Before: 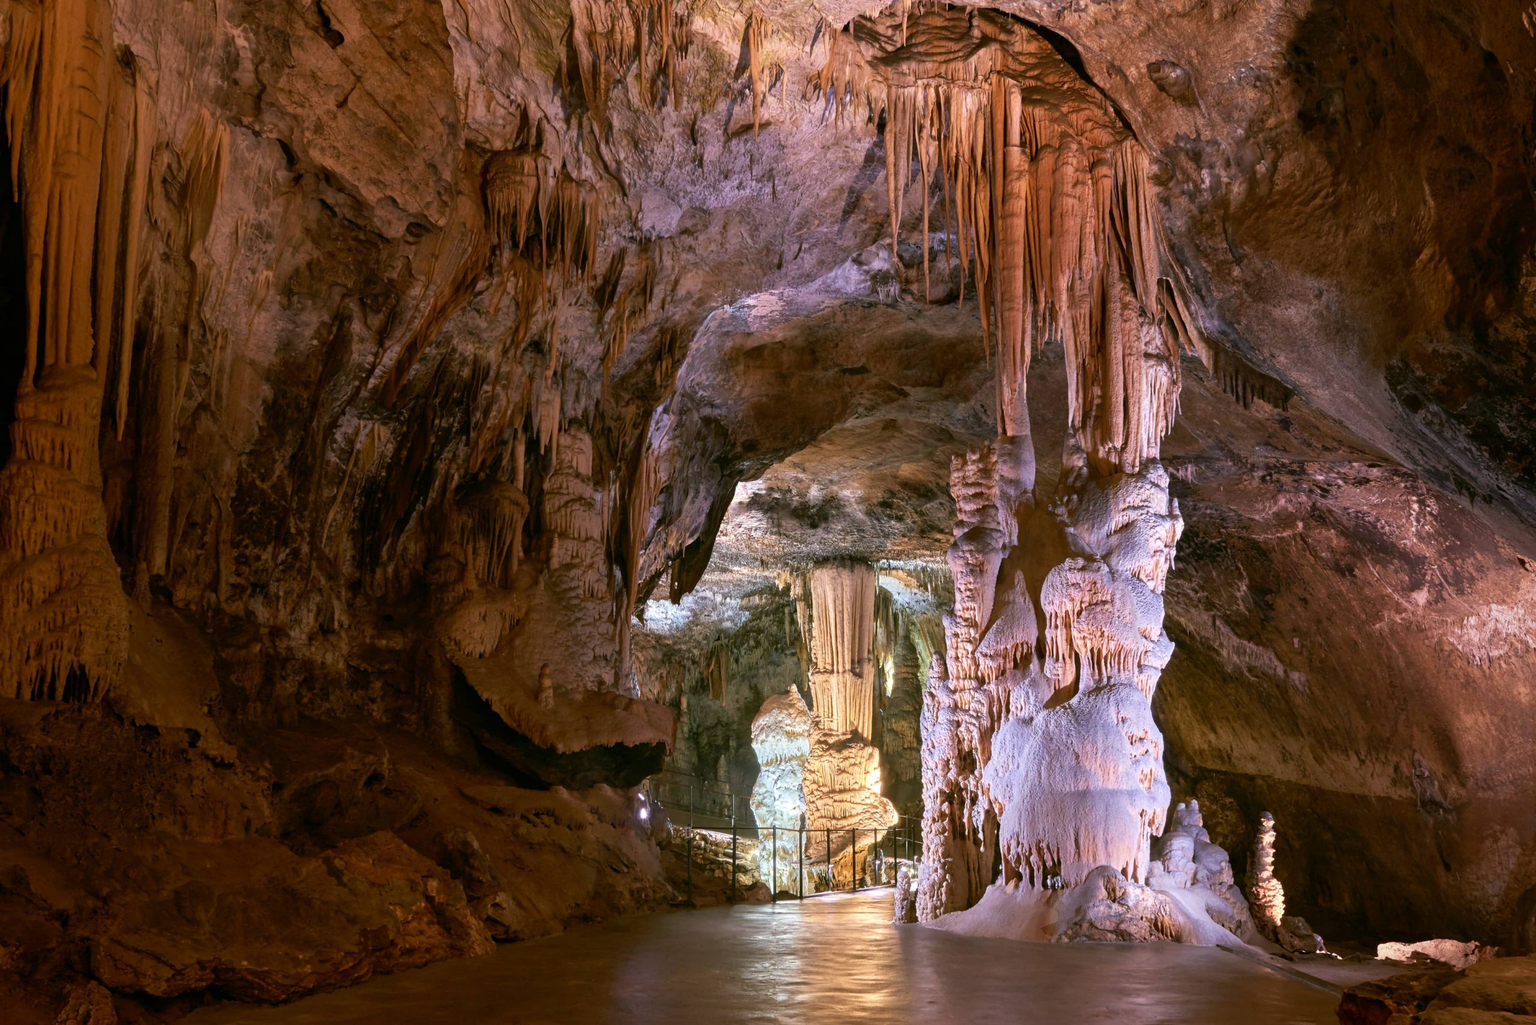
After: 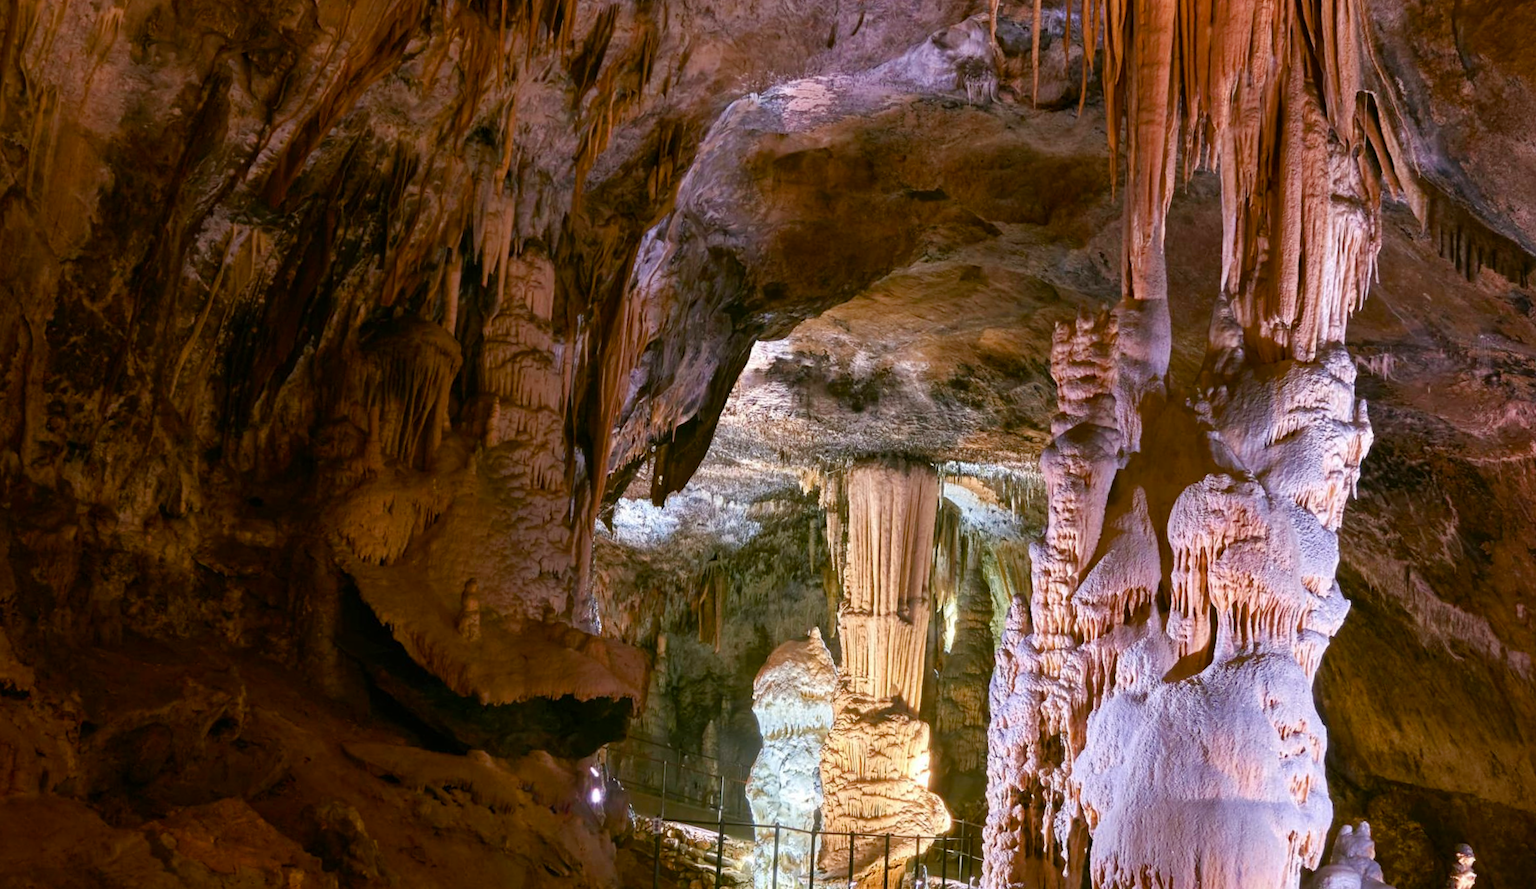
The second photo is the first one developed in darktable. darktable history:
crop and rotate: angle -3.37°, left 9.79%, top 20.73%, right 12.42%, bottom 11.82%
color balance rgb: perceptual saturation grading › global saturation 20%, perceptual saturation grading › highlights -25%, perceptual saturation grading › shadows 25%
